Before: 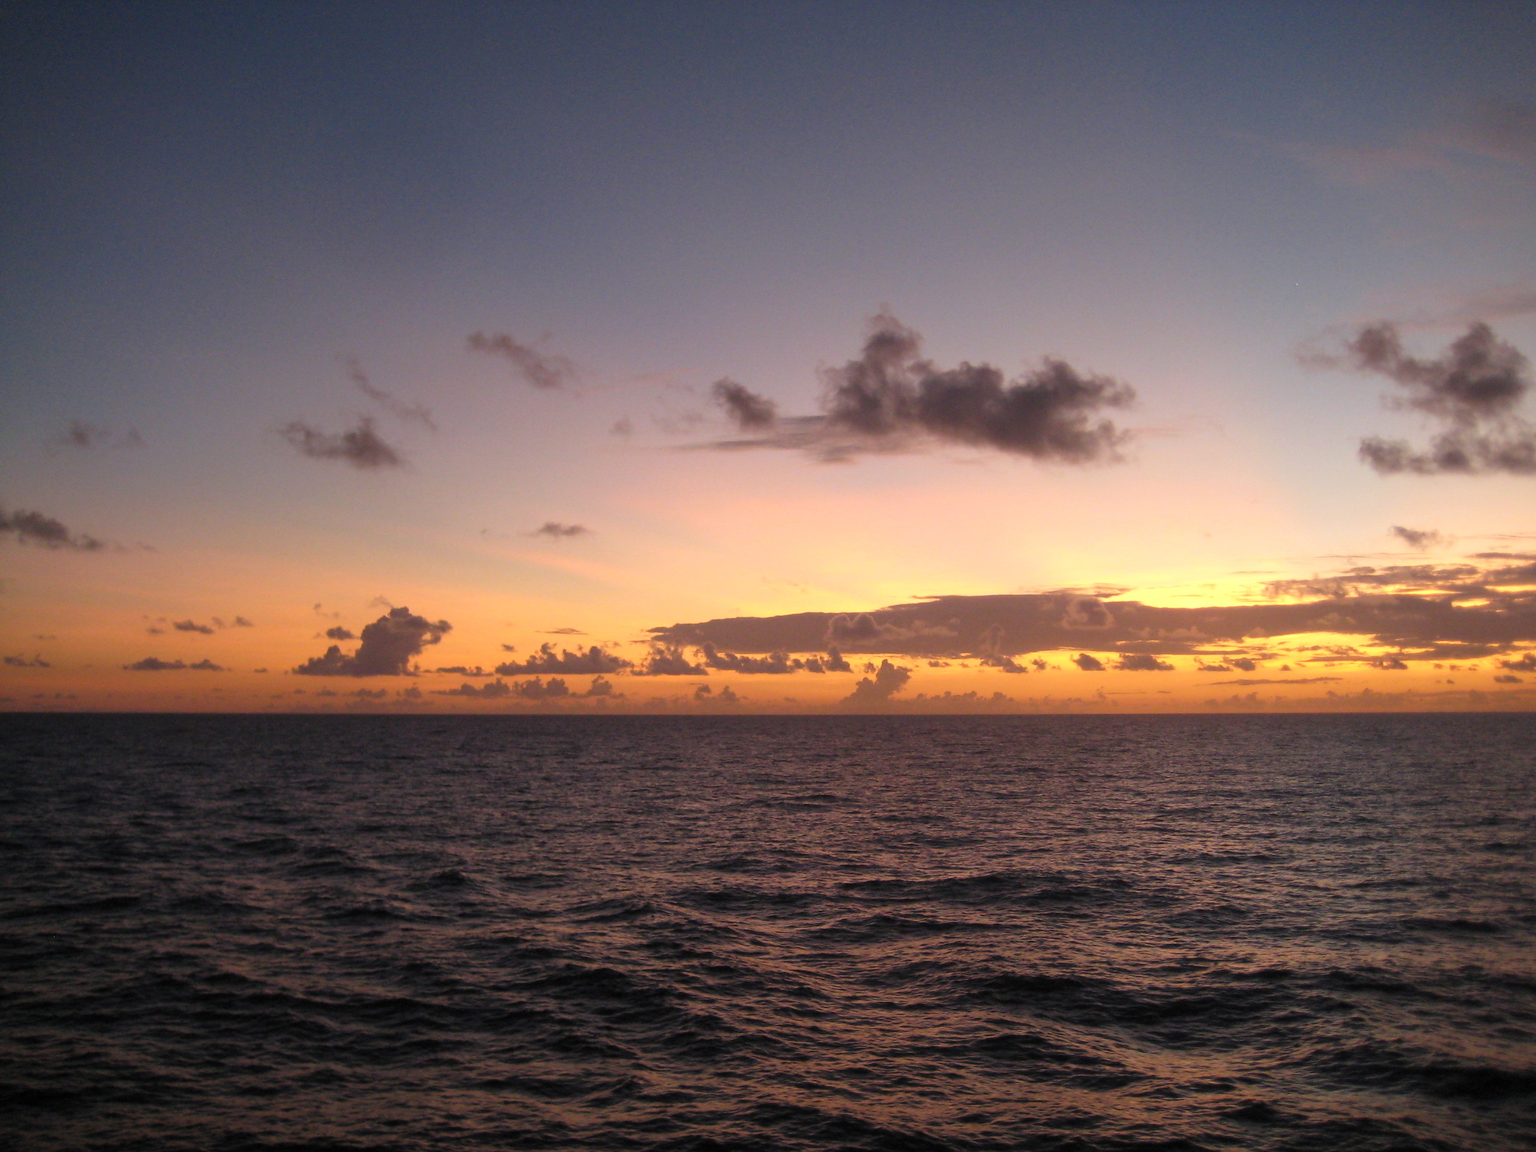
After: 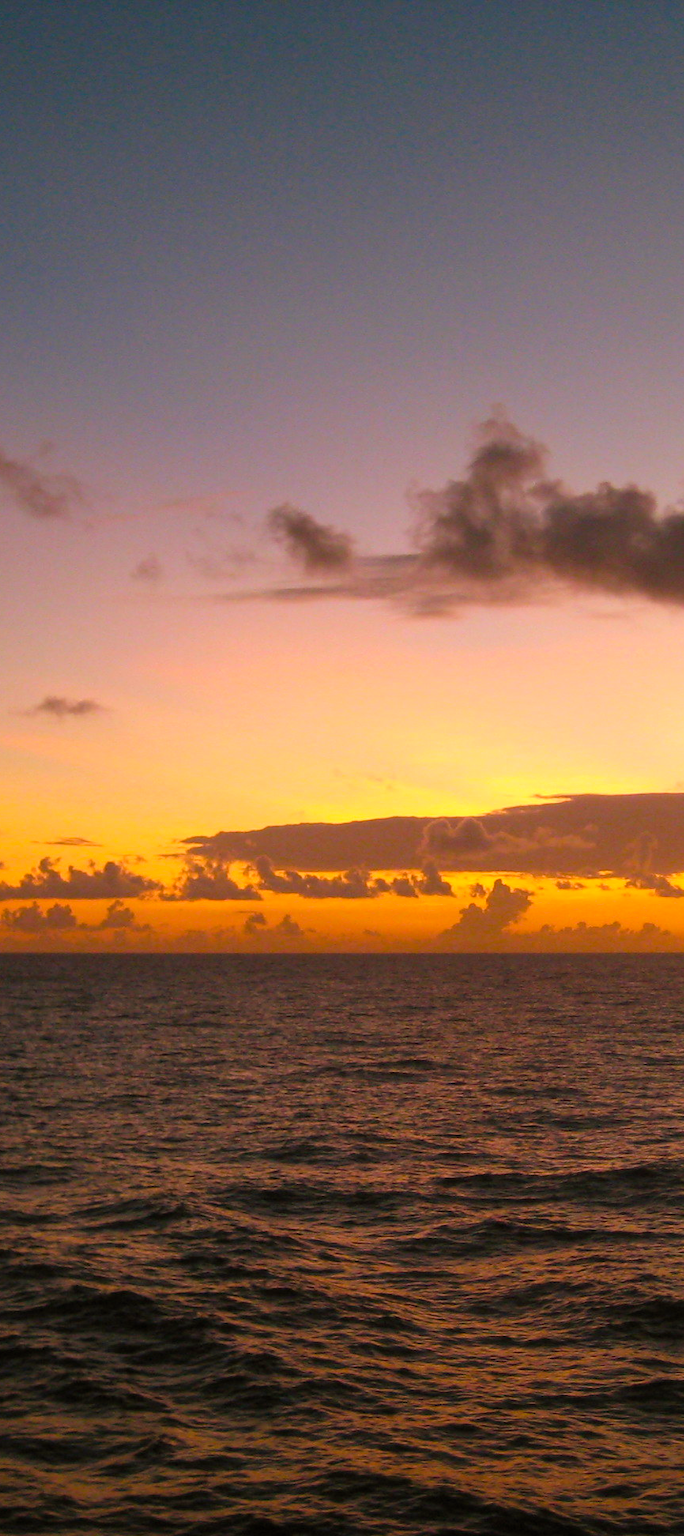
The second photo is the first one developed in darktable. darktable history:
crop: left 33.332%, right 33.256%
color balance rgb: shadows lift › chroma 11.821%, shadows lift › hue 130.61°, power › chroma 1.534%, power › hue 25.62°, linear chroma grading › global chroma 15.625%, perceptual saturation grading › global saturation -1.726%, perceptual saturation grading › highlights -8.183%, perceptual saturation grading › mid-tones 8.618%, perceptual saturation grading › shadows 2.944%, global vibrance 50.468%
